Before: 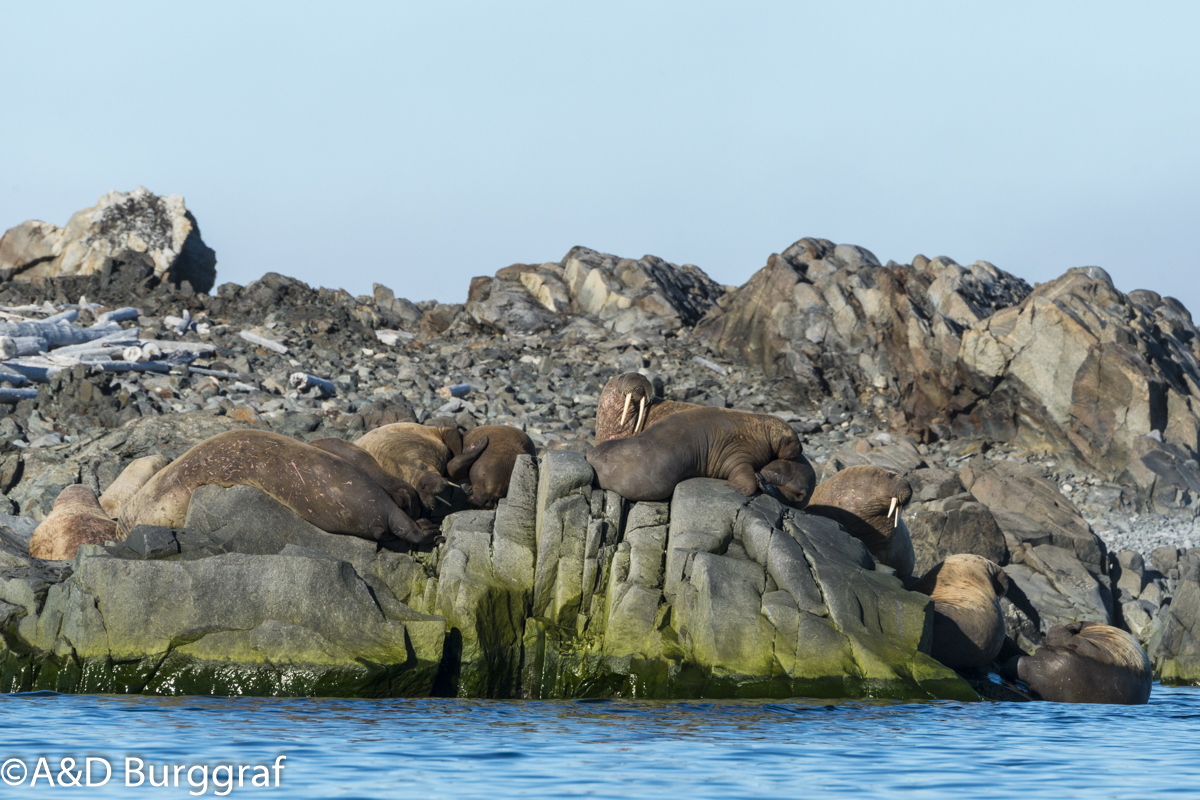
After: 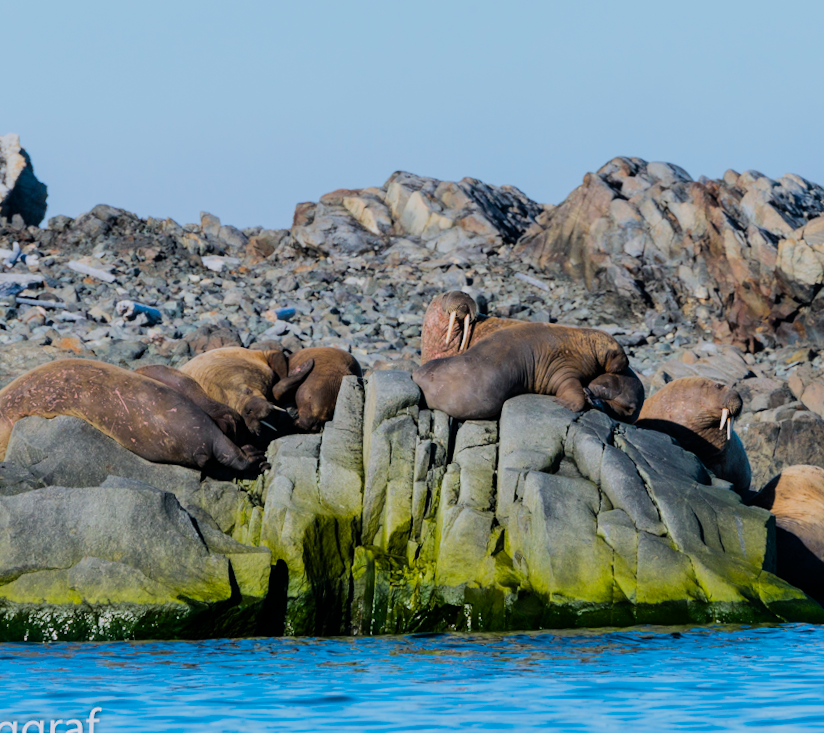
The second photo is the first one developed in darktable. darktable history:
filmic rgb: black relative exposure -7.65 EV, white relative exposure 4.56 EV, hardness 3.61, contrast 1.05
crop and rotate: left 13.15%, top 5.251%, right 12.609%
rotate and perspective: rotation -1.68°, lens shift (vertical) -0.146, crop left 0.049, crop right 0.912, crop top 0.032, crop bottom 0.96
color balance rgb: perceptual saturation grading › global saturation 25%, perceptual brilliance grading › mid-tones 10%, perceptual brilliance grading › shadows 15%, global vibrance 20%
color calibration: illuminant as shot in camera, x 0.358, y 0.373, temperature 4628.91 K
